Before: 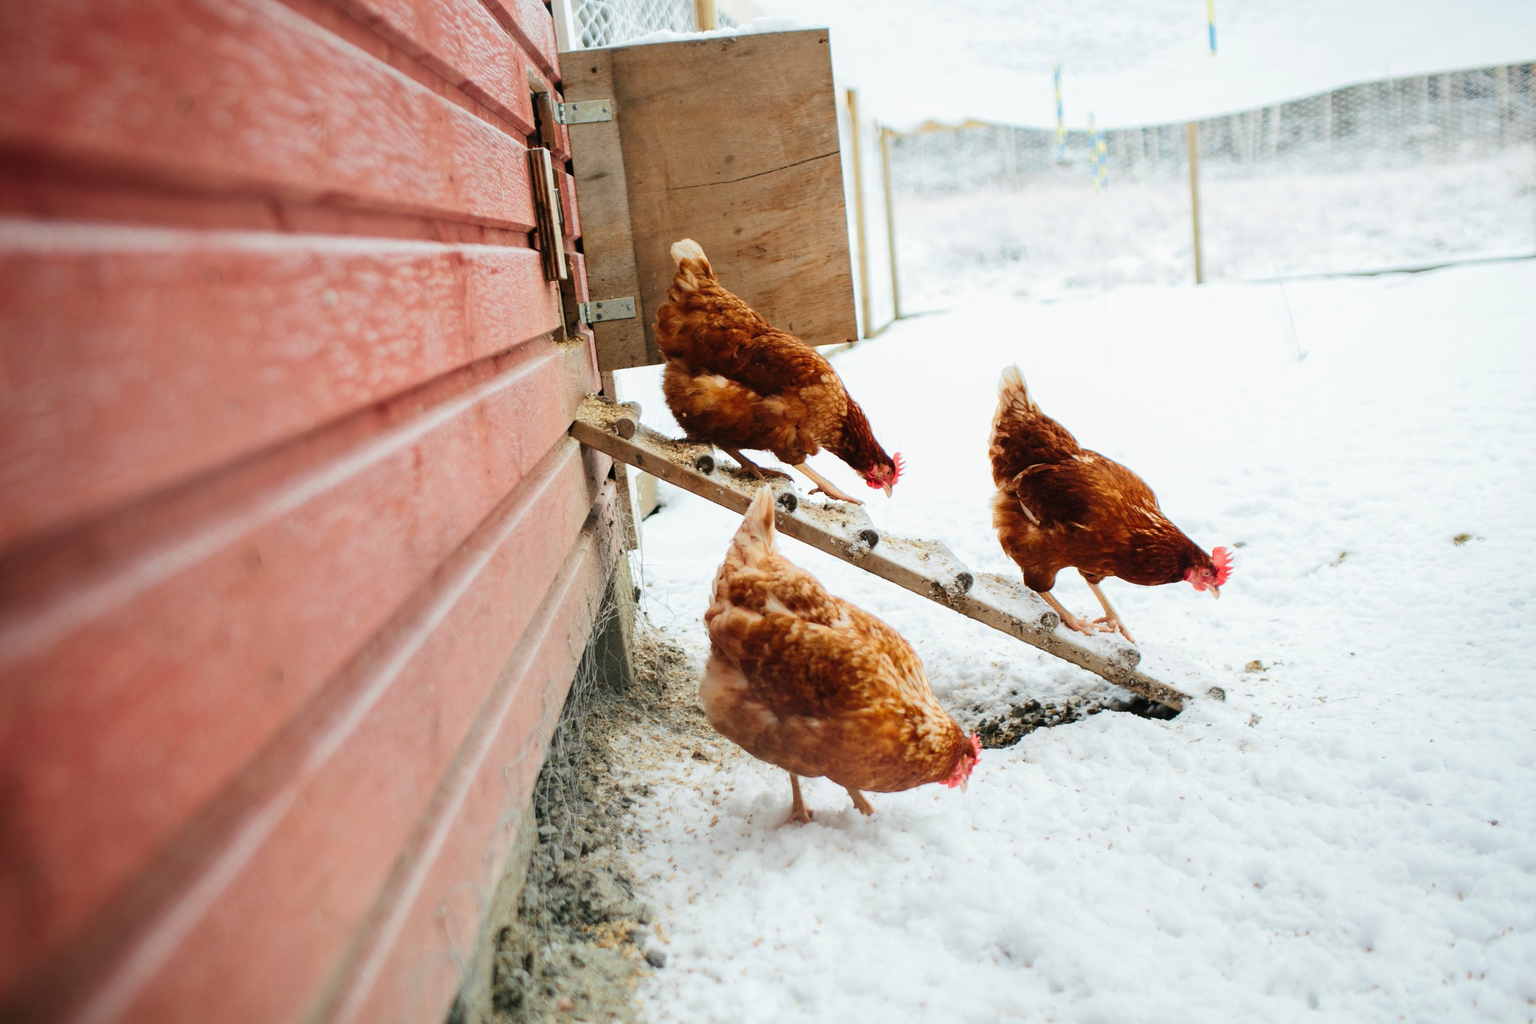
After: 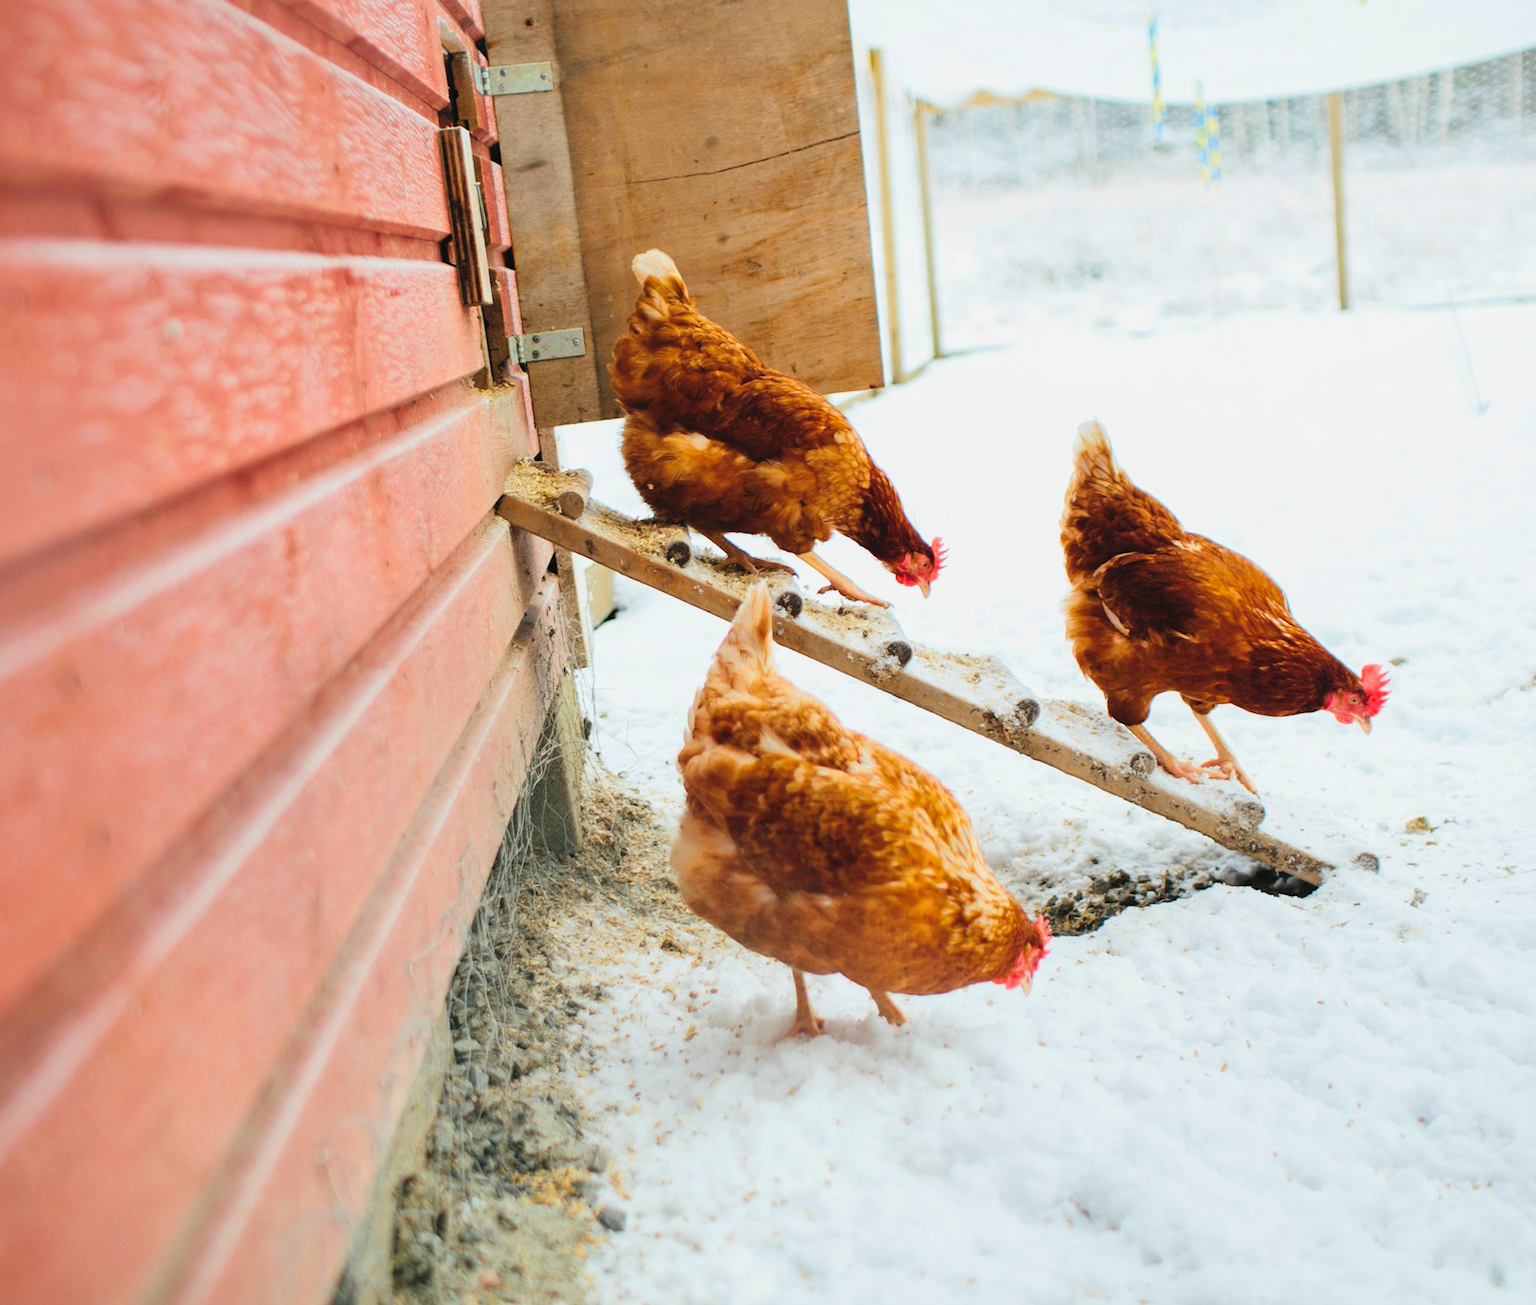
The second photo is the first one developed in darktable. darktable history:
color balance rgb: perceptual saturation grading › global saturation 20%, global vibrance 20%
shadows and highlights: shadows -20, white point adjustment -2, highlights -35
crop and rotate: left 13.15%, top 5.251%, right 12.609%
contrast brightness saturation: contrast 0.14, brightness 0.21
